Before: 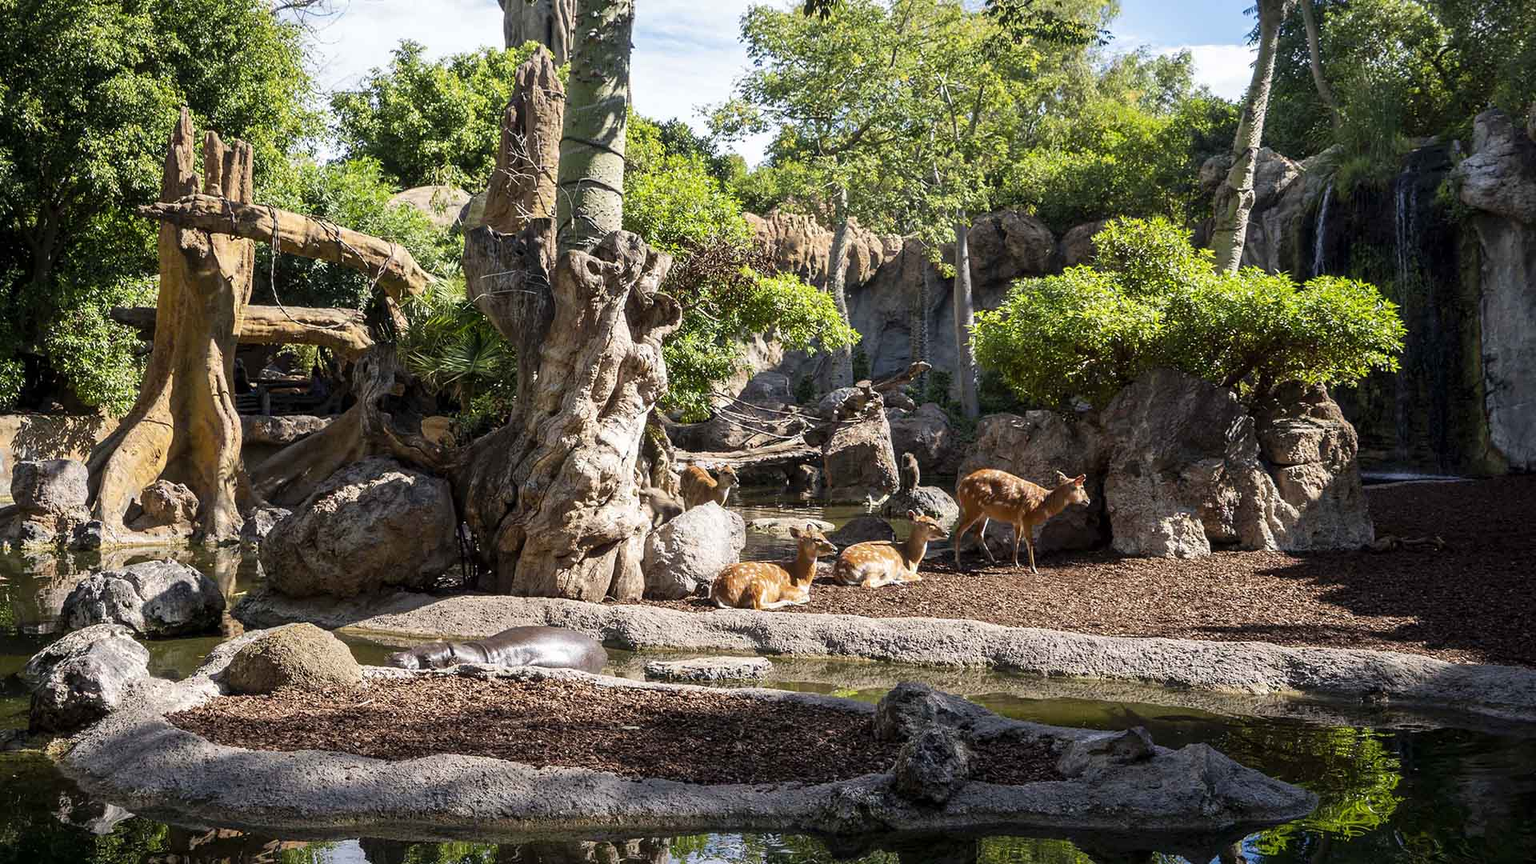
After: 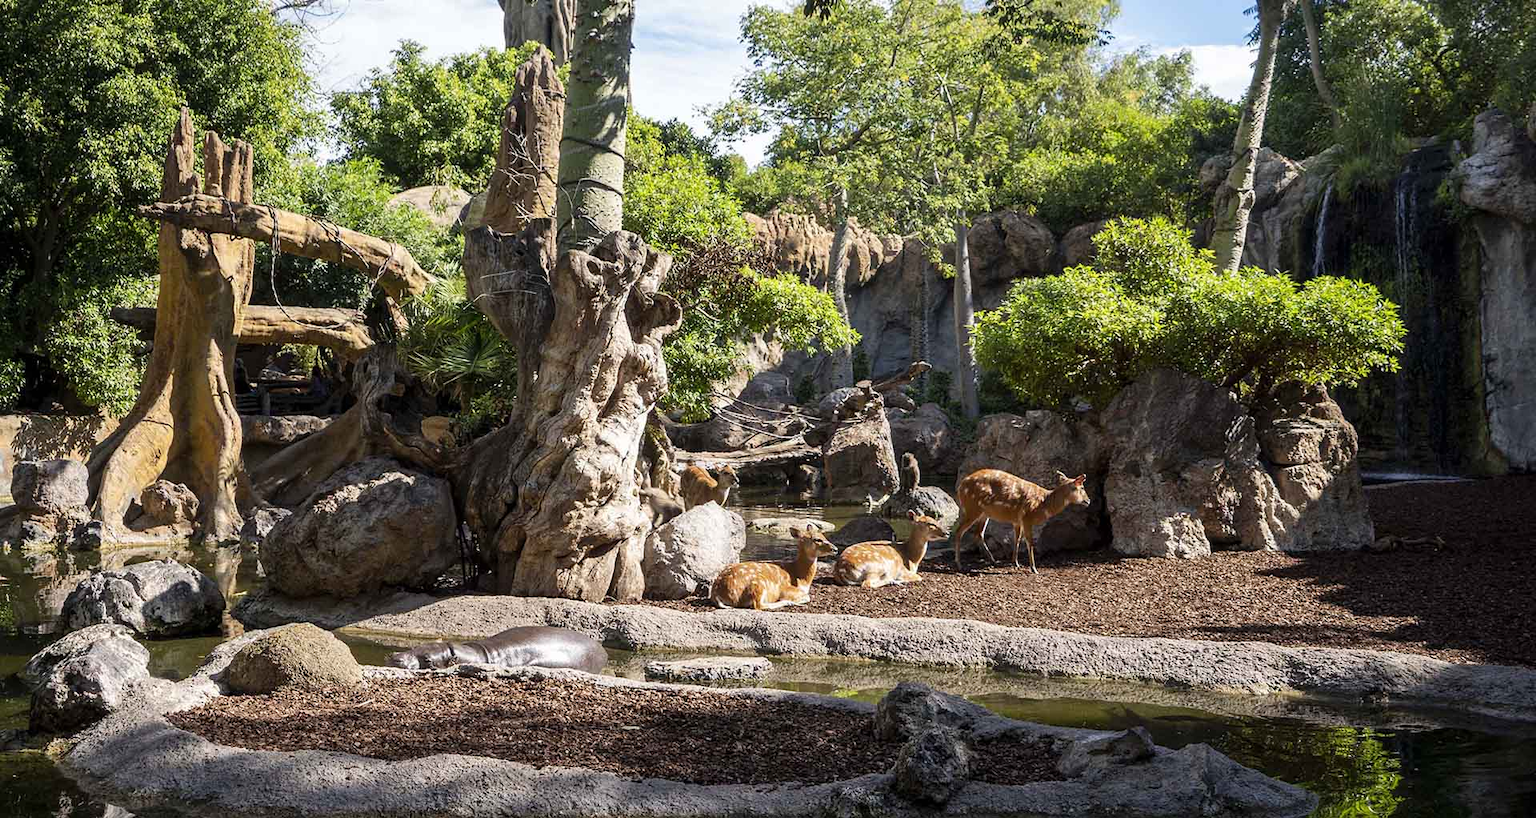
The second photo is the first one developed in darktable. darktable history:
crop and rotate: top 0.001%, bottom 5.226%
